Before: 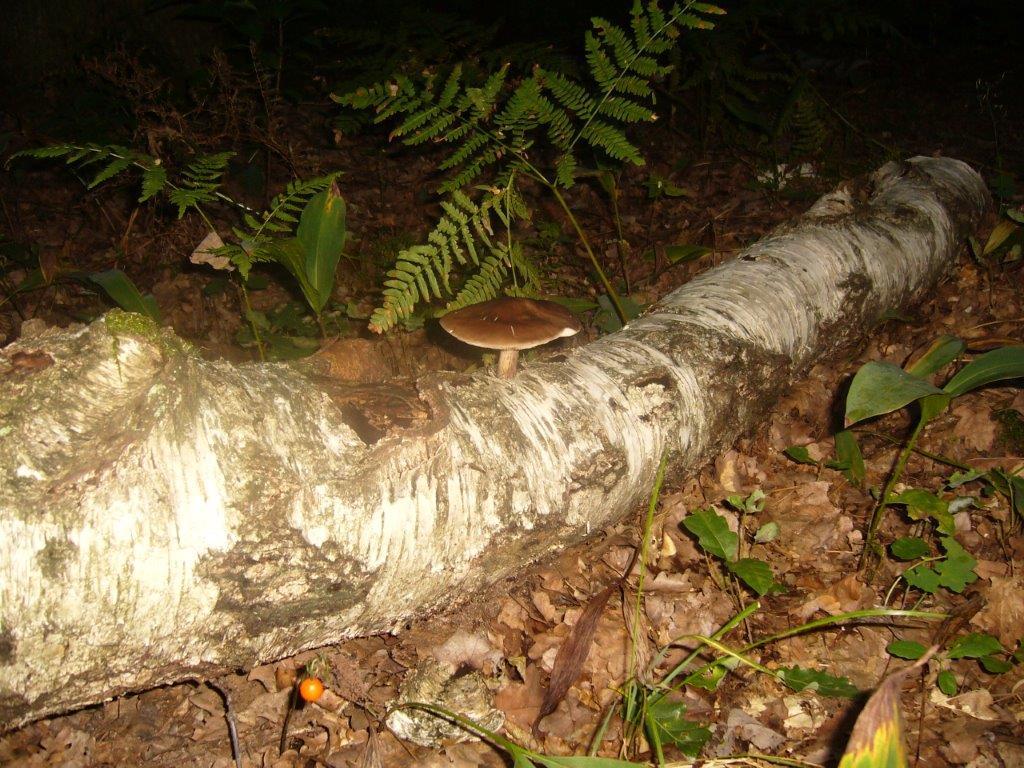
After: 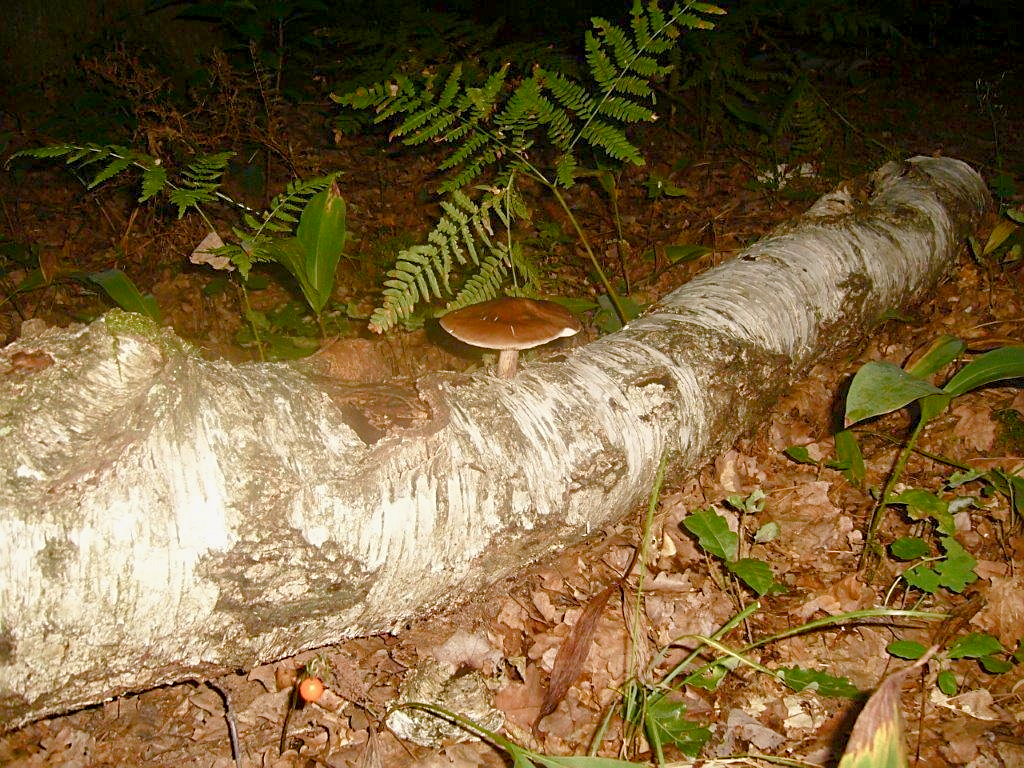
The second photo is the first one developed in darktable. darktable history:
sharpen: on, module defaults
color balance rgb: shadows lift › chroma 1%, shadows lift › hue 113°, highlights gain › chroma 0.2%, highlights gain › hue 333°, perceptual saturation grading › global saturation 20%, perceptual saturation grading › highlights -50%, perceptual saturation grading › shadows 25%, contrast -20%
exposure: black level correction 0.001, exposure 0.5 EV, compensate exposure bias true, compensate highlight preservation false
